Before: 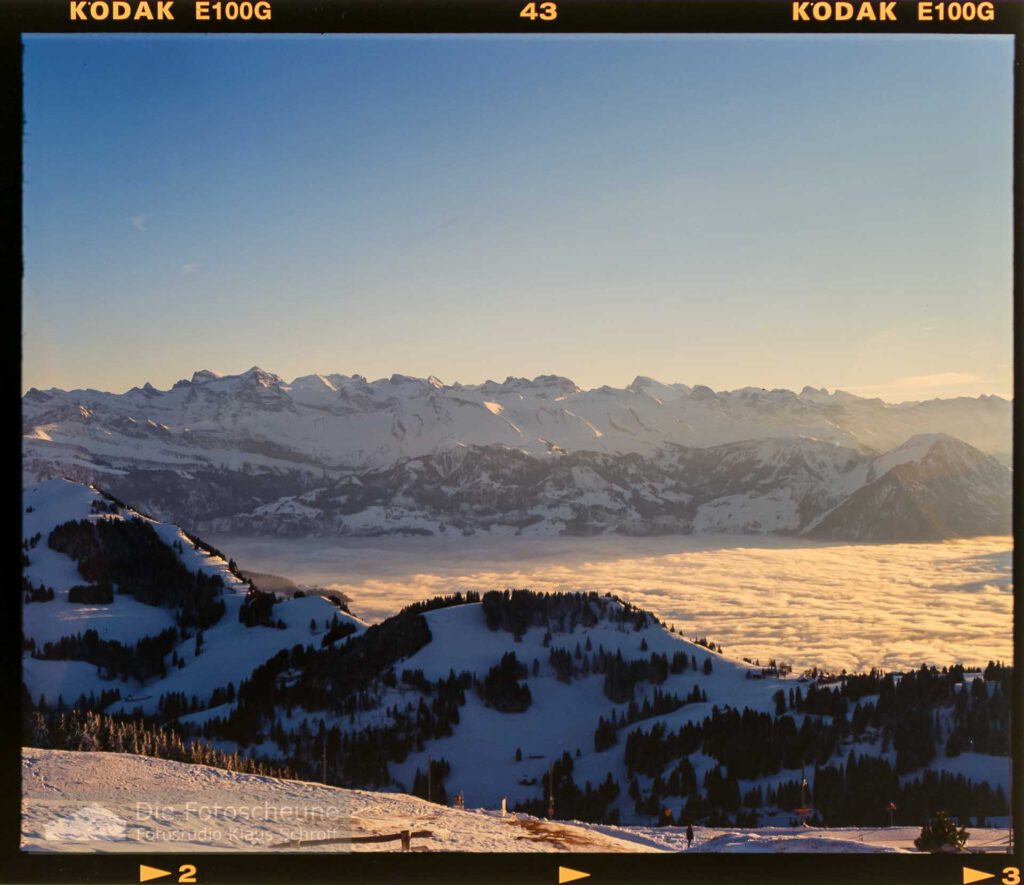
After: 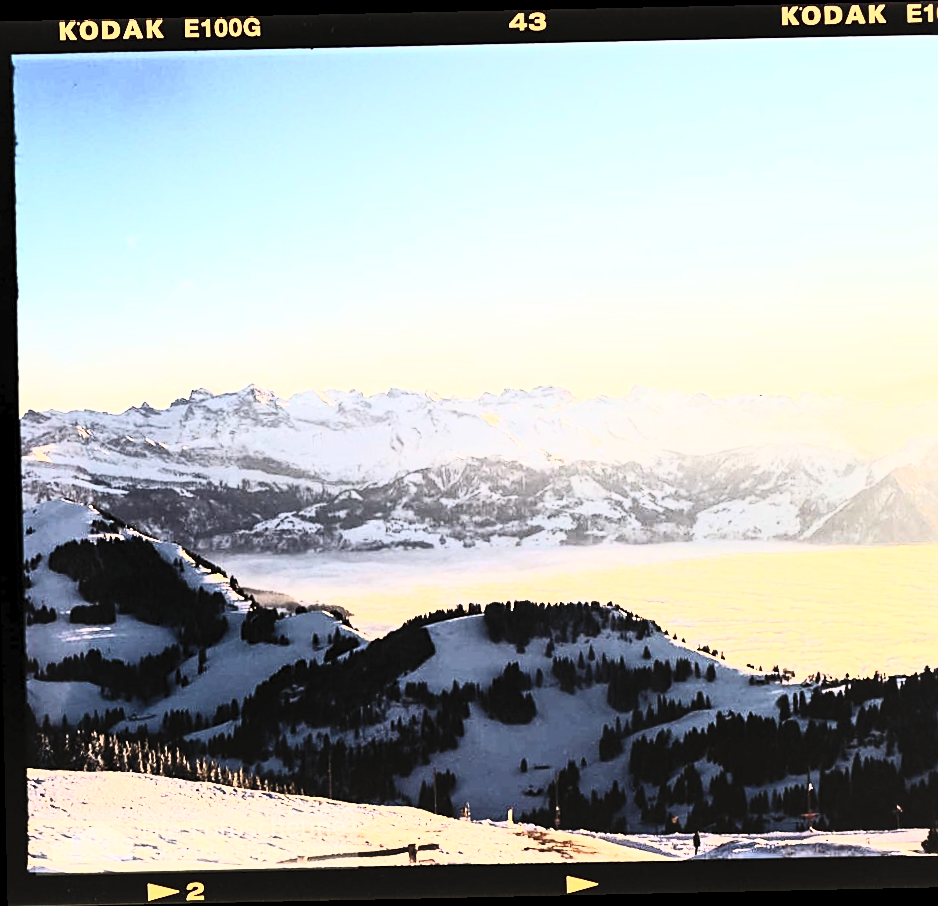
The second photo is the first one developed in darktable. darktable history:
rgb curve: curves: ch0 [(0, 0) (0.21, 0.15) (0.24, 0.21) (0.5, 0.75) (0.75, 0.96) (0.89, 0.99) (1, 1)]; ch1 [(0, 0.02) (0.21, 0.13) (0.25, 0.2) (0.5, 0.67) (0.75, 0.9) (0.89, 0.97) (1, 1)]; ch2 [(0, 0.02) (0.21, 0.13) (0.25, 0.2) (0.5, 0.67) (0.75, 0.9) (0.89, 0.97) (1, 1)], compensate middle gray true
crop and rotate: left 1.088%, right 8.807%
rotate and perspective: rotation -1.24°, automatic cropping off
contrast brightness saturation: contrast 0.43, brightness 0.56, saturation -0.19
sharpen: on, module defaults
